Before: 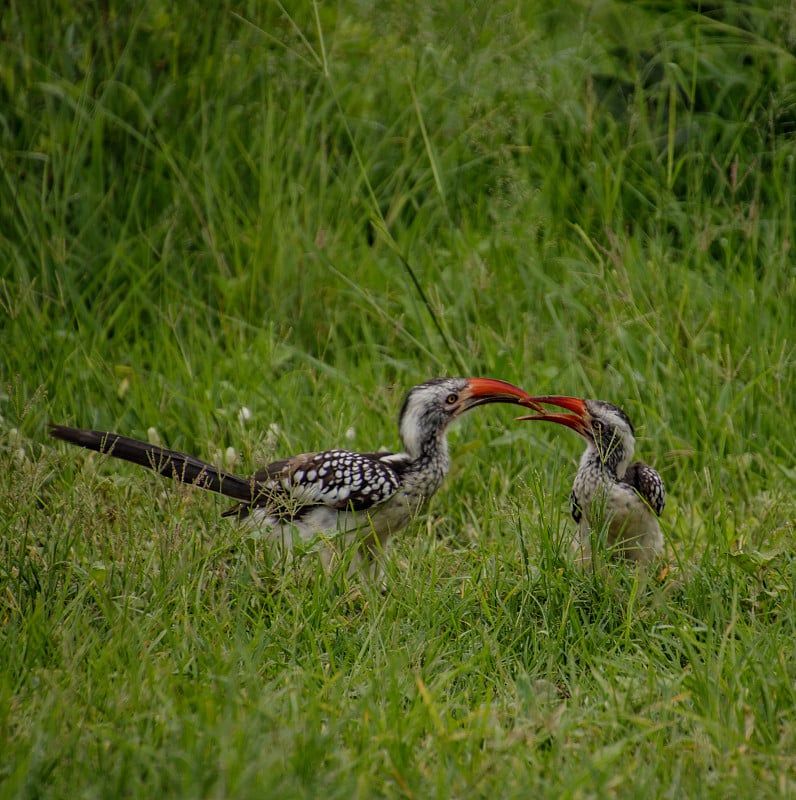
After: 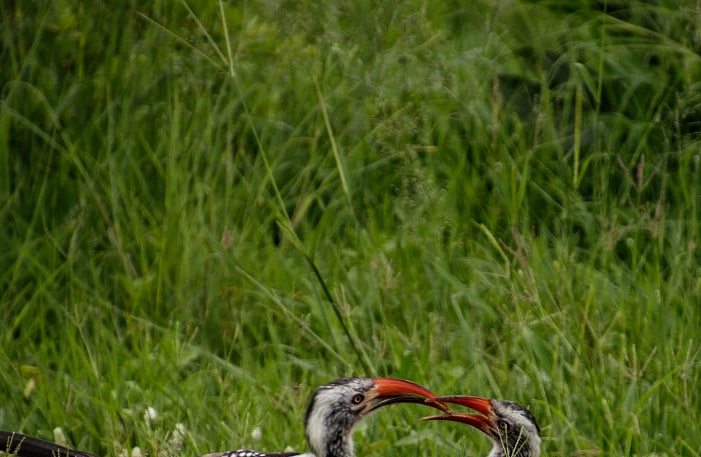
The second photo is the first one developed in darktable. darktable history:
tone equalizer: -8 EV -0.417 EV, -7 EV -0.389 EV, -6 EV -0.333 EV, -5 EV -0.222 EV, -3 EV 0.222 EV, -2 EV 0.333 EV, -1 EV 0.389 EV, +0 EV 0.417 EV, edges refinement/feathering 500, mask exposure compensation -1.57 EV, preserve details no
crop and rotate: left 11.812%, bottom 42.776%
